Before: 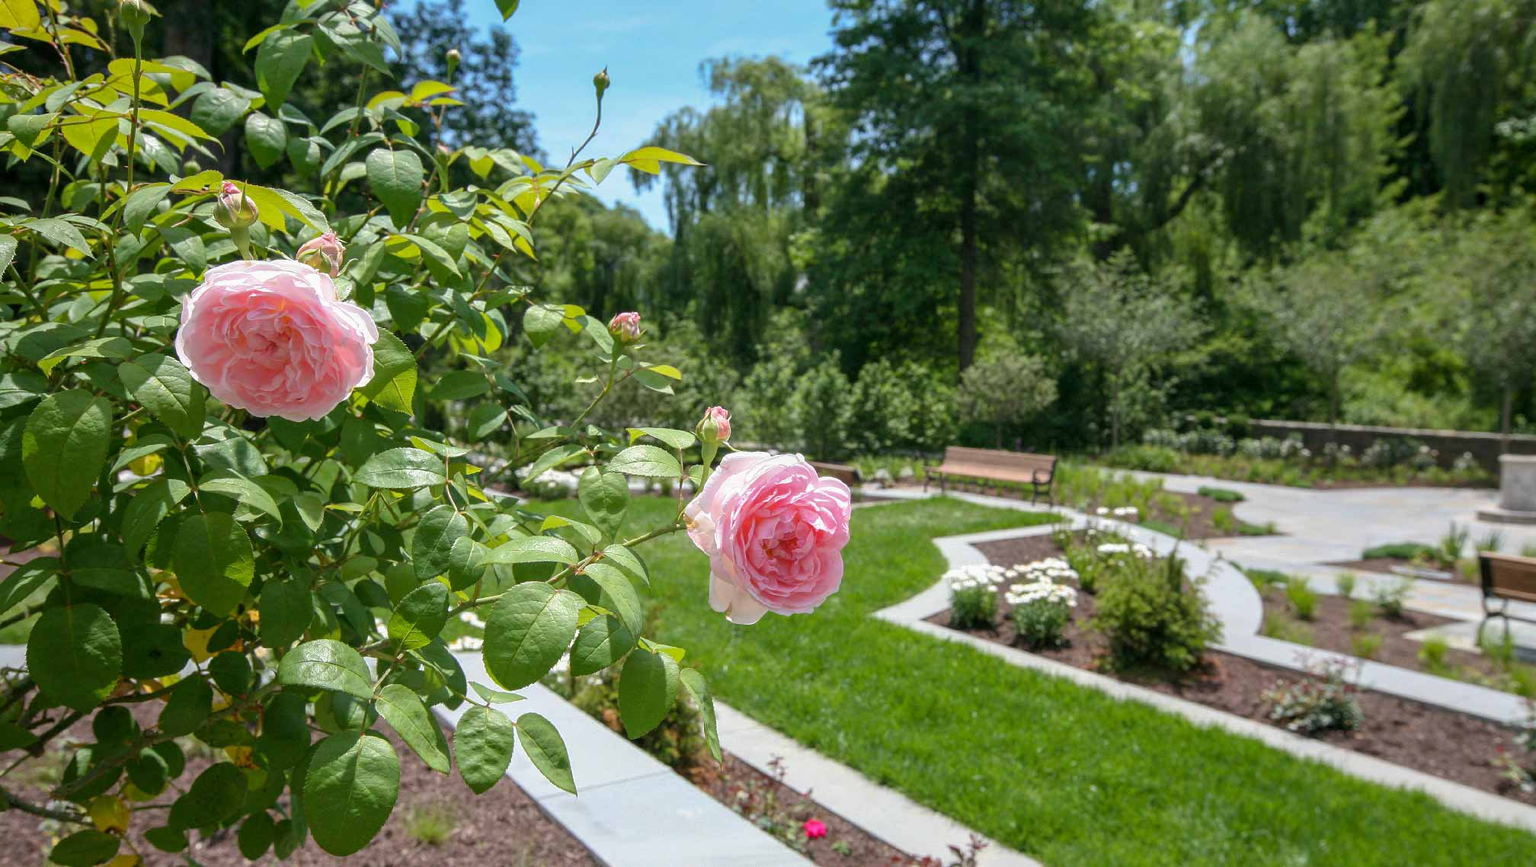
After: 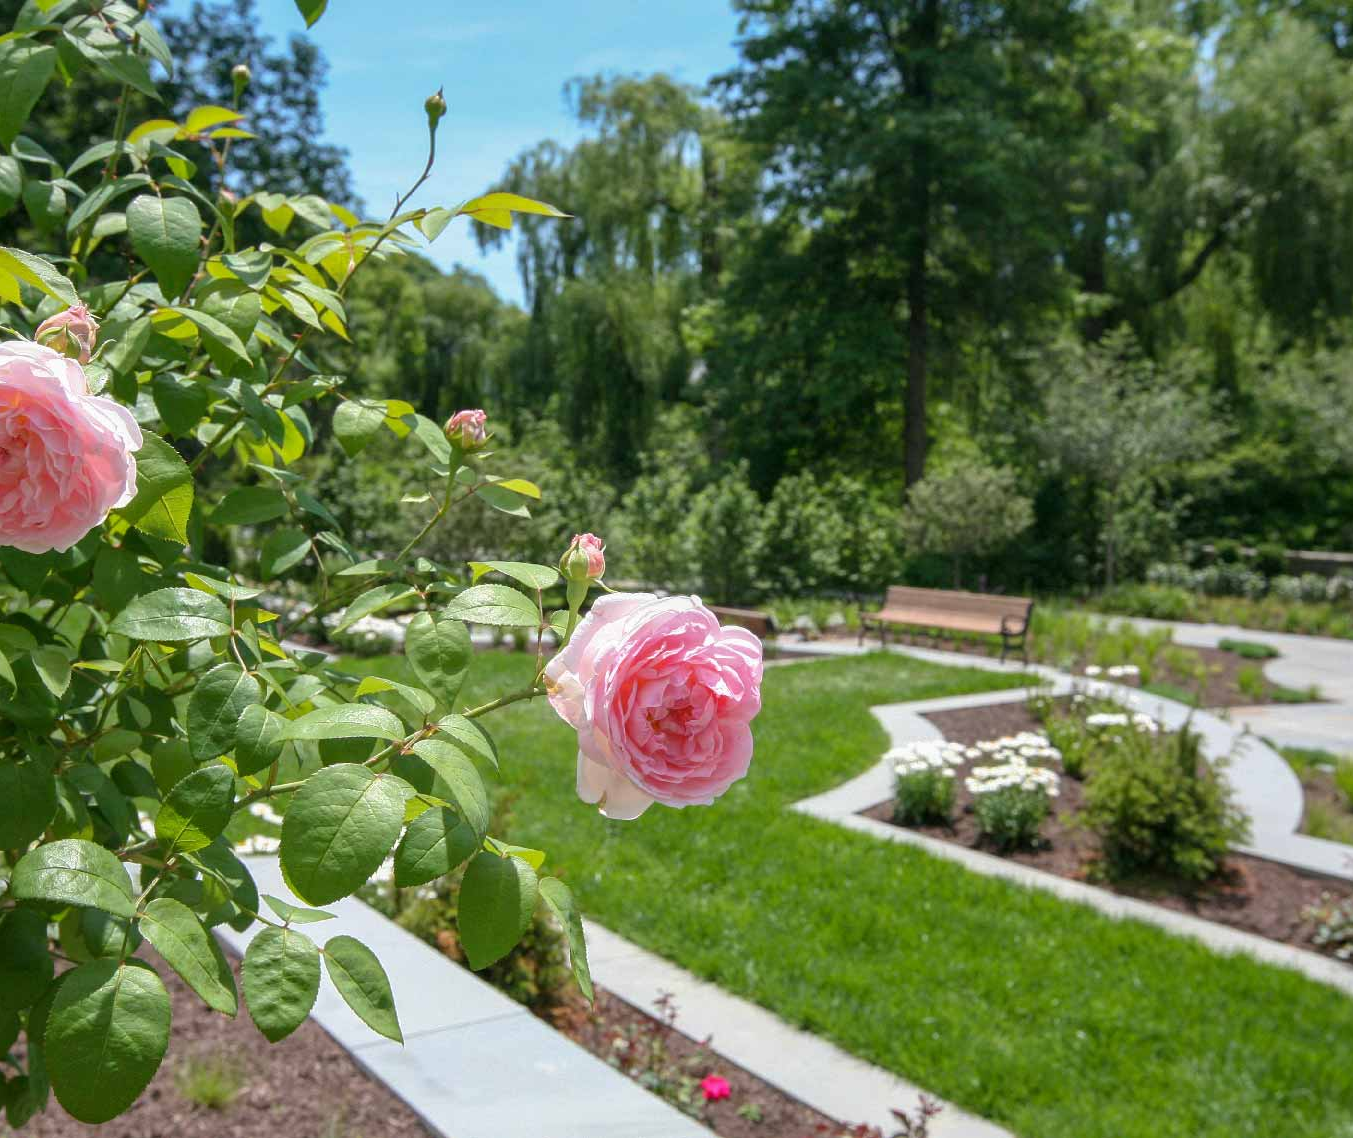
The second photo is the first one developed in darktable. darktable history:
crop and rotate: left 17.603%, right 15.259%
